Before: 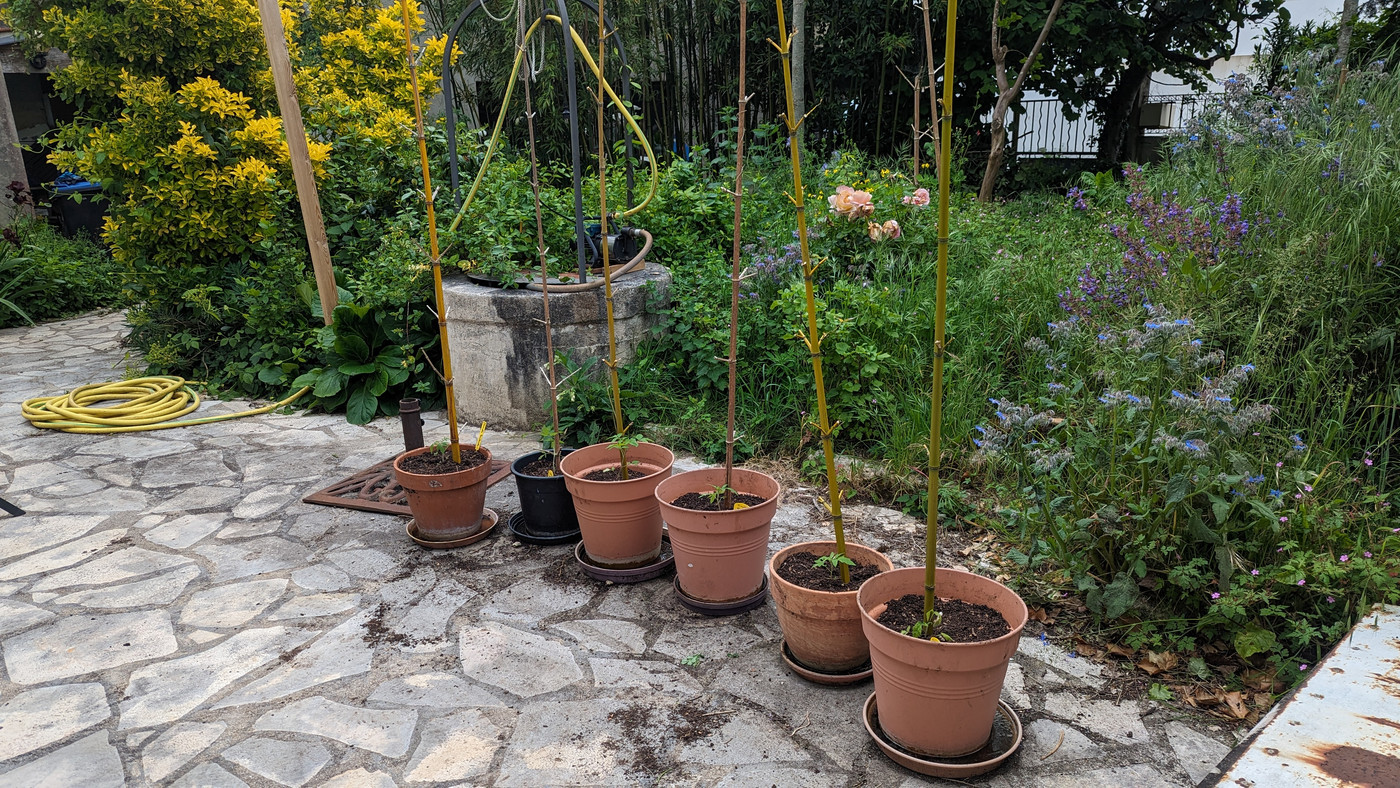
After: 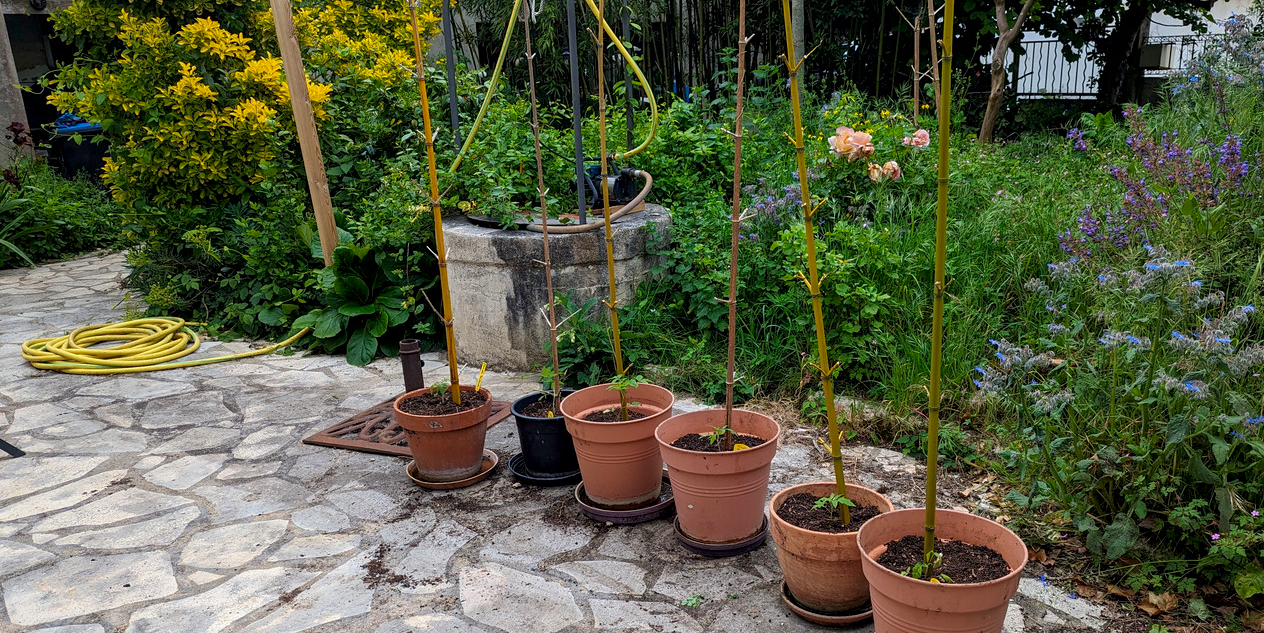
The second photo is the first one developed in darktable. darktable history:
crop: top 7.543%, right 9.708%, bottom 12.048%
contrast brightness saturation: saturation 0.185
exposure: black level correction 0.004, exposure 0.015 EV, compensate highlight preservation false
